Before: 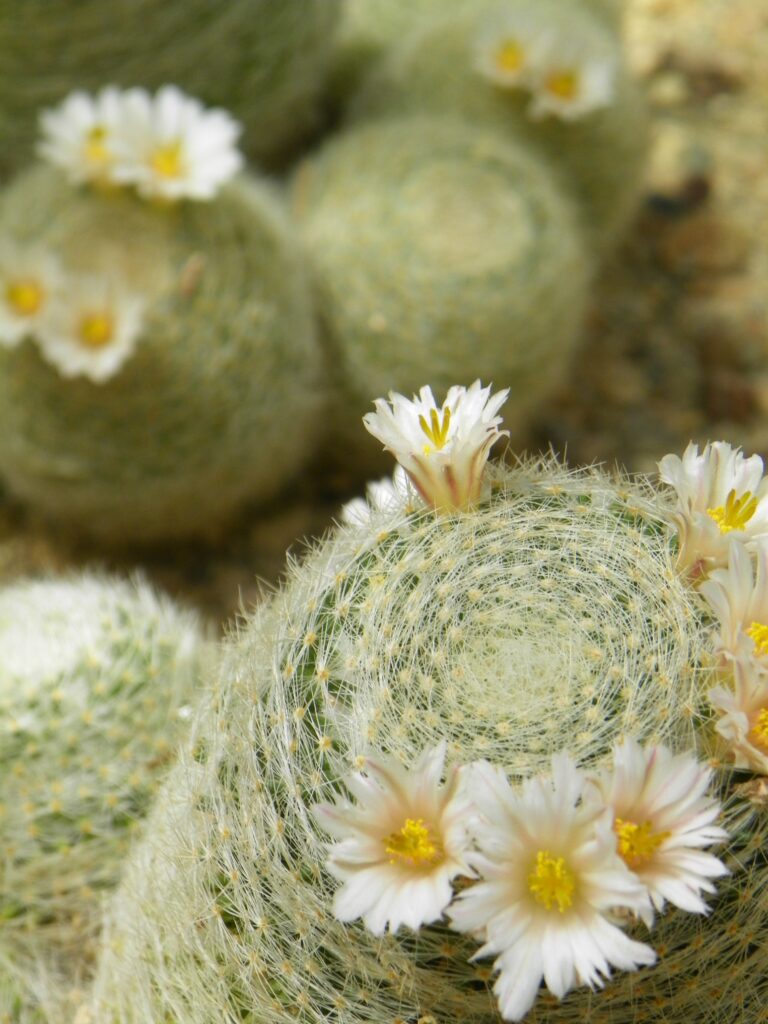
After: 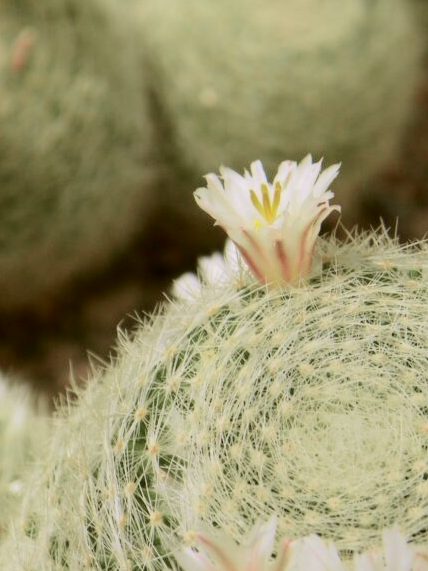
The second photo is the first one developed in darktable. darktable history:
tone curve: curves: ch0 [(0, 0) (0.049, 0.01) (0.154, 0.081) (0.491, 0.519) (0.748, 0.765) (1, 0.919)]; ch1 [(0, 0) (0.172, 0.123) (0.317, 0.272) (0.401, 0.422) (0.489, 0.496) (0.531, 0.557) (0.615, 0.612) (0.741, 0.783) (1, 1)]; ch2 [(0, 0) (0.411, 0.424) (0.483, 0.478) (0.544, 0.56) (0.686, 0.638) (1, 1)], color space Lab, independent channels, preserve colors none
crop and rotate: left 22.13%, top 22.054%, right 22.026%, bottom 22.102%
